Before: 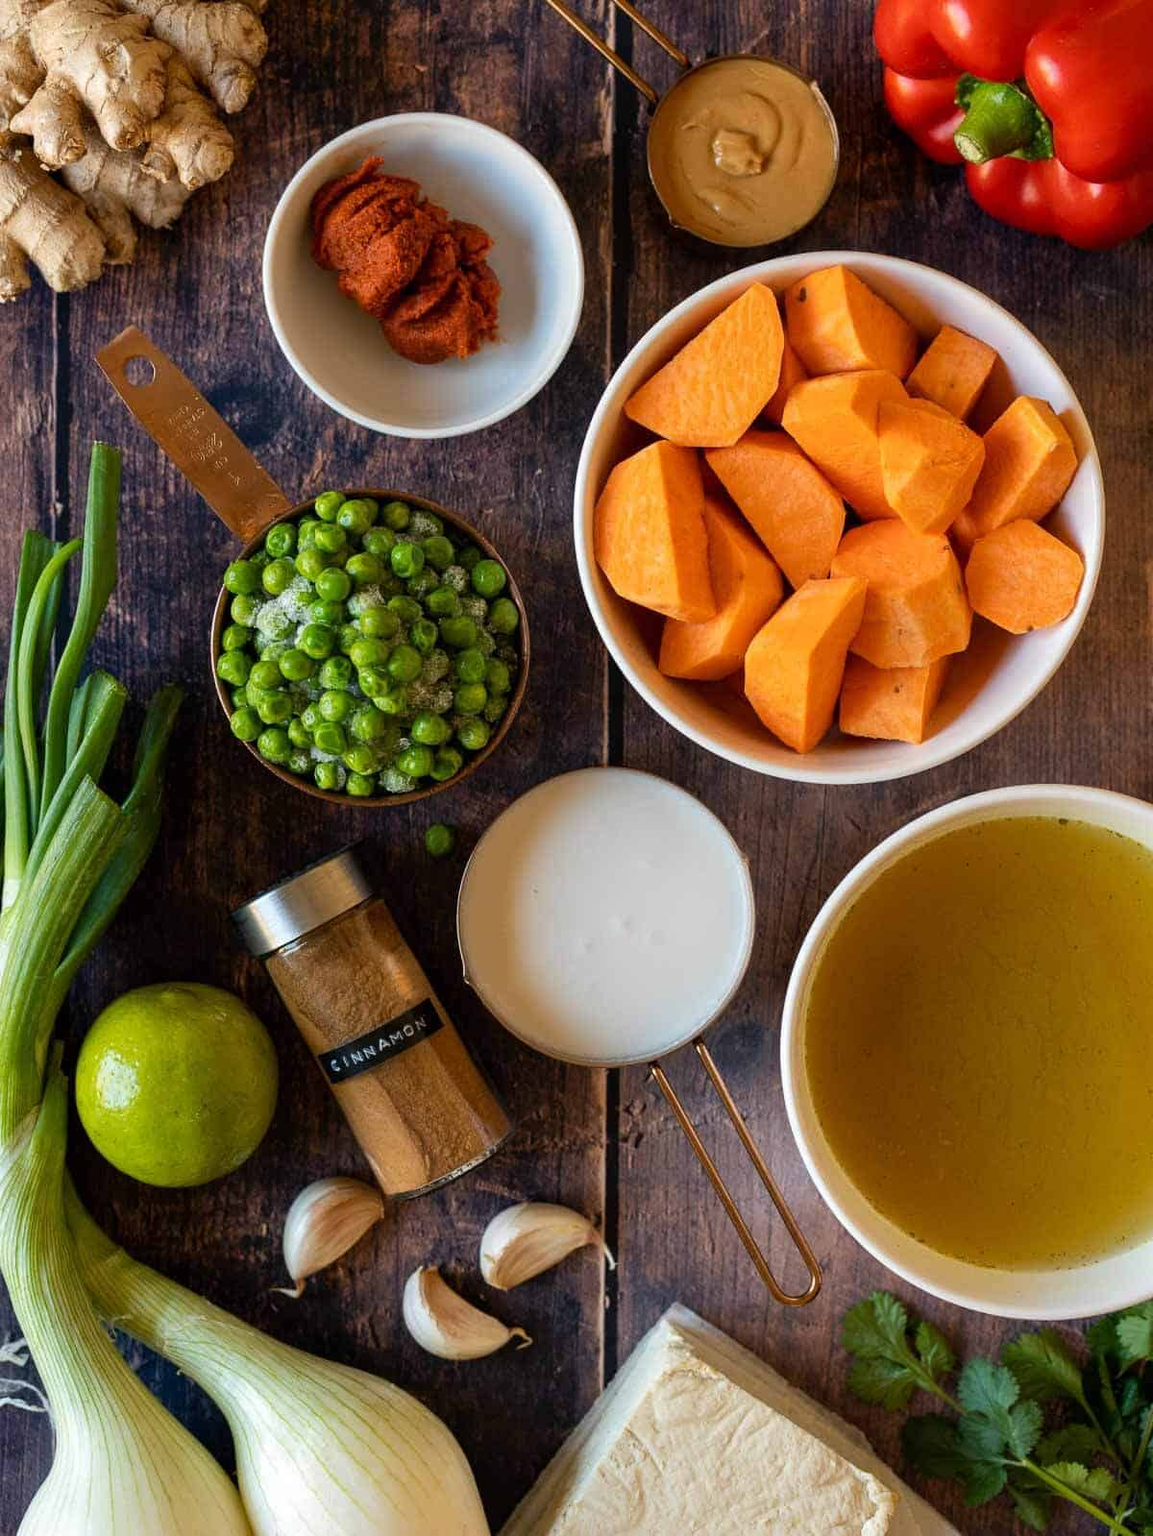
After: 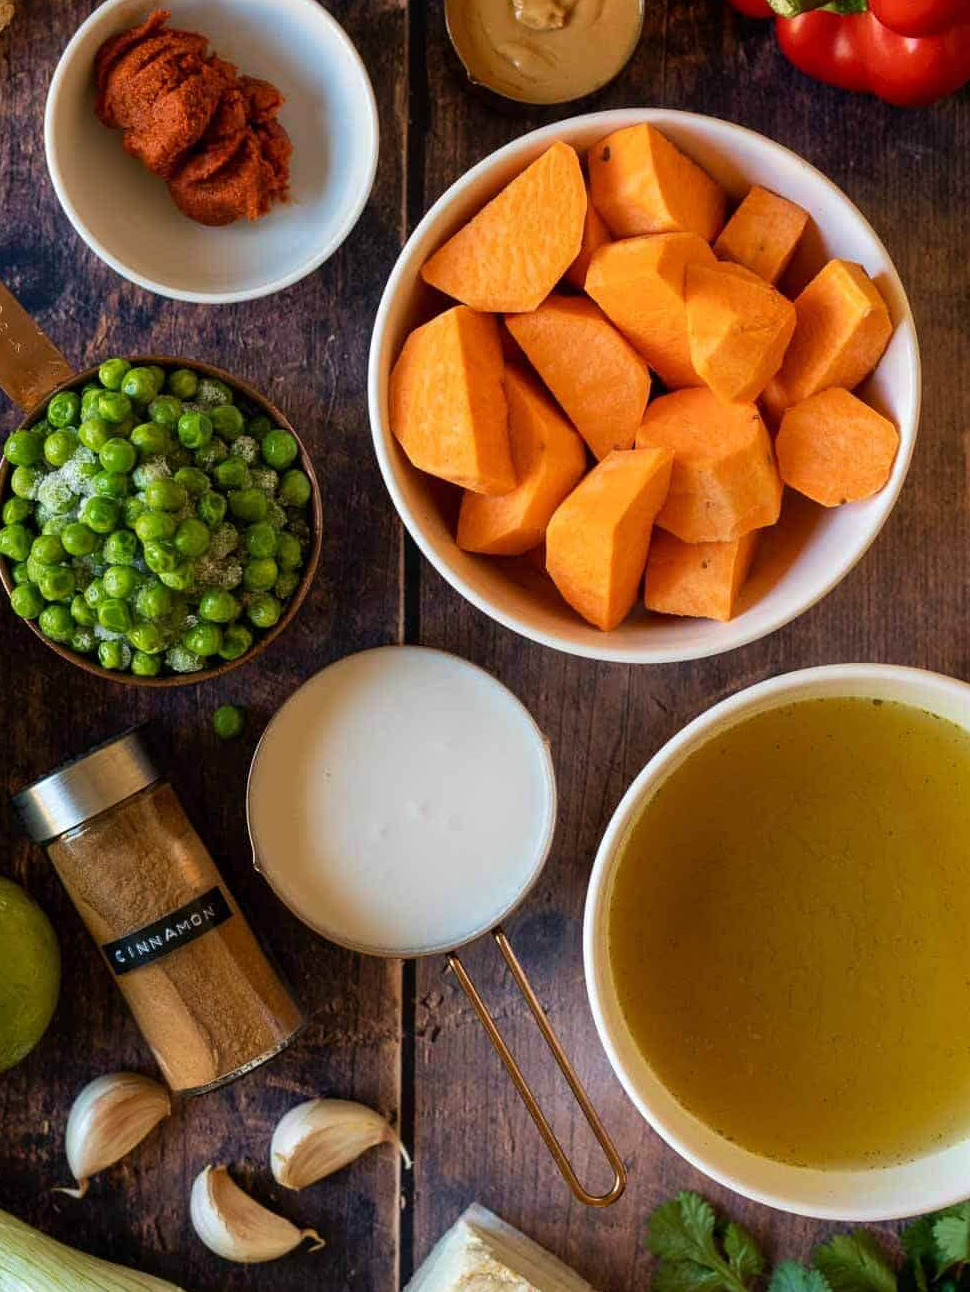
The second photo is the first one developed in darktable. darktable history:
crop: left 19.159%, top 9.58%, bottom 9.58%
velvia: strength 17%
